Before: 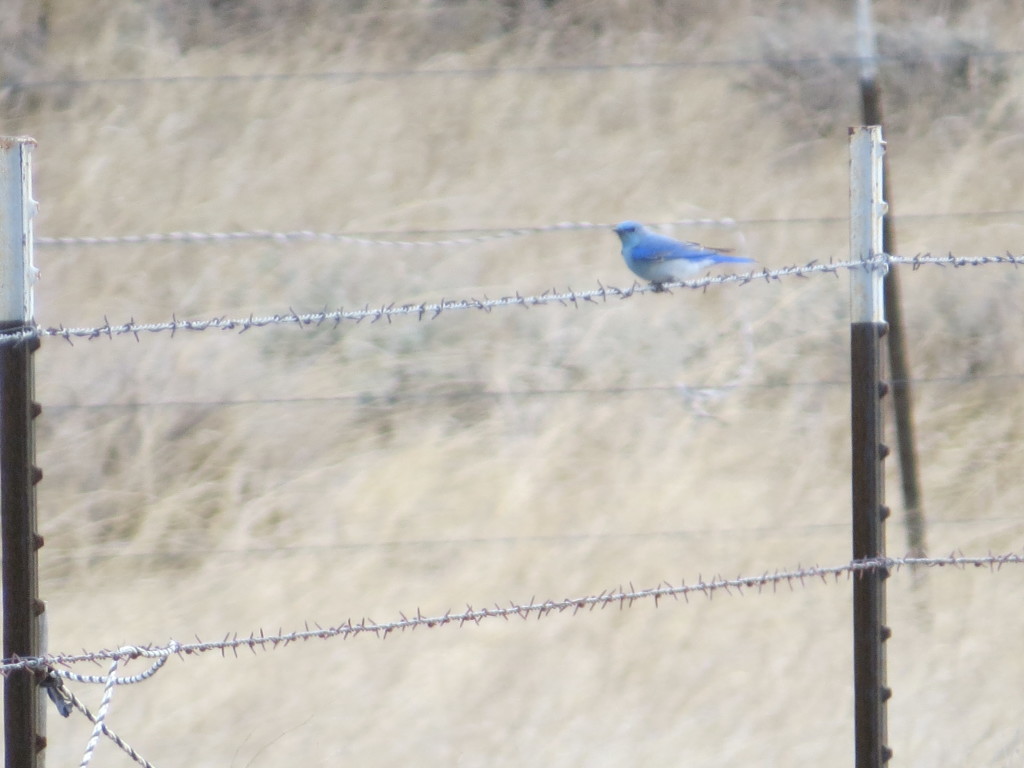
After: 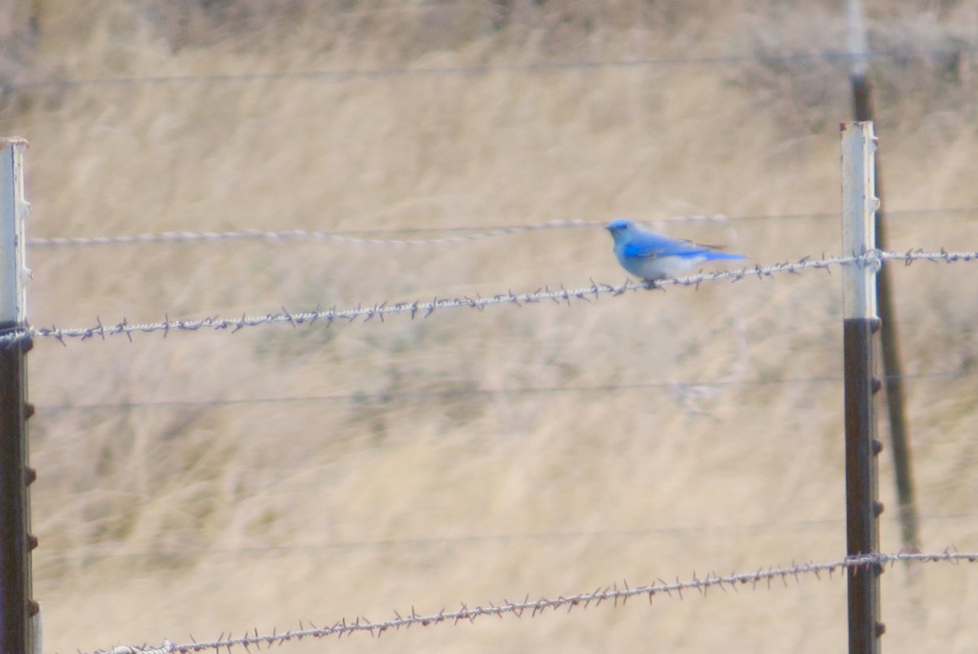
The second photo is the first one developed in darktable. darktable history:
exposure: black level correction 0.001, compensate exposure bias true, compensate highlight preservation false
color balance rgb: highlights gain › chroma 1.613%, highlights gain › hue 56.42°, perceptual saturation grading › global saturation 20%, perceptual saturation grading › highlights -25.207%, perceptual saturation grading › shadows 25.414%, contrast -10.456%
crop and rotate: angle 0.332°, left 0.314%, right 3.43%, bottom 14.115%
contrast brightness saturation: saturation 0.175
